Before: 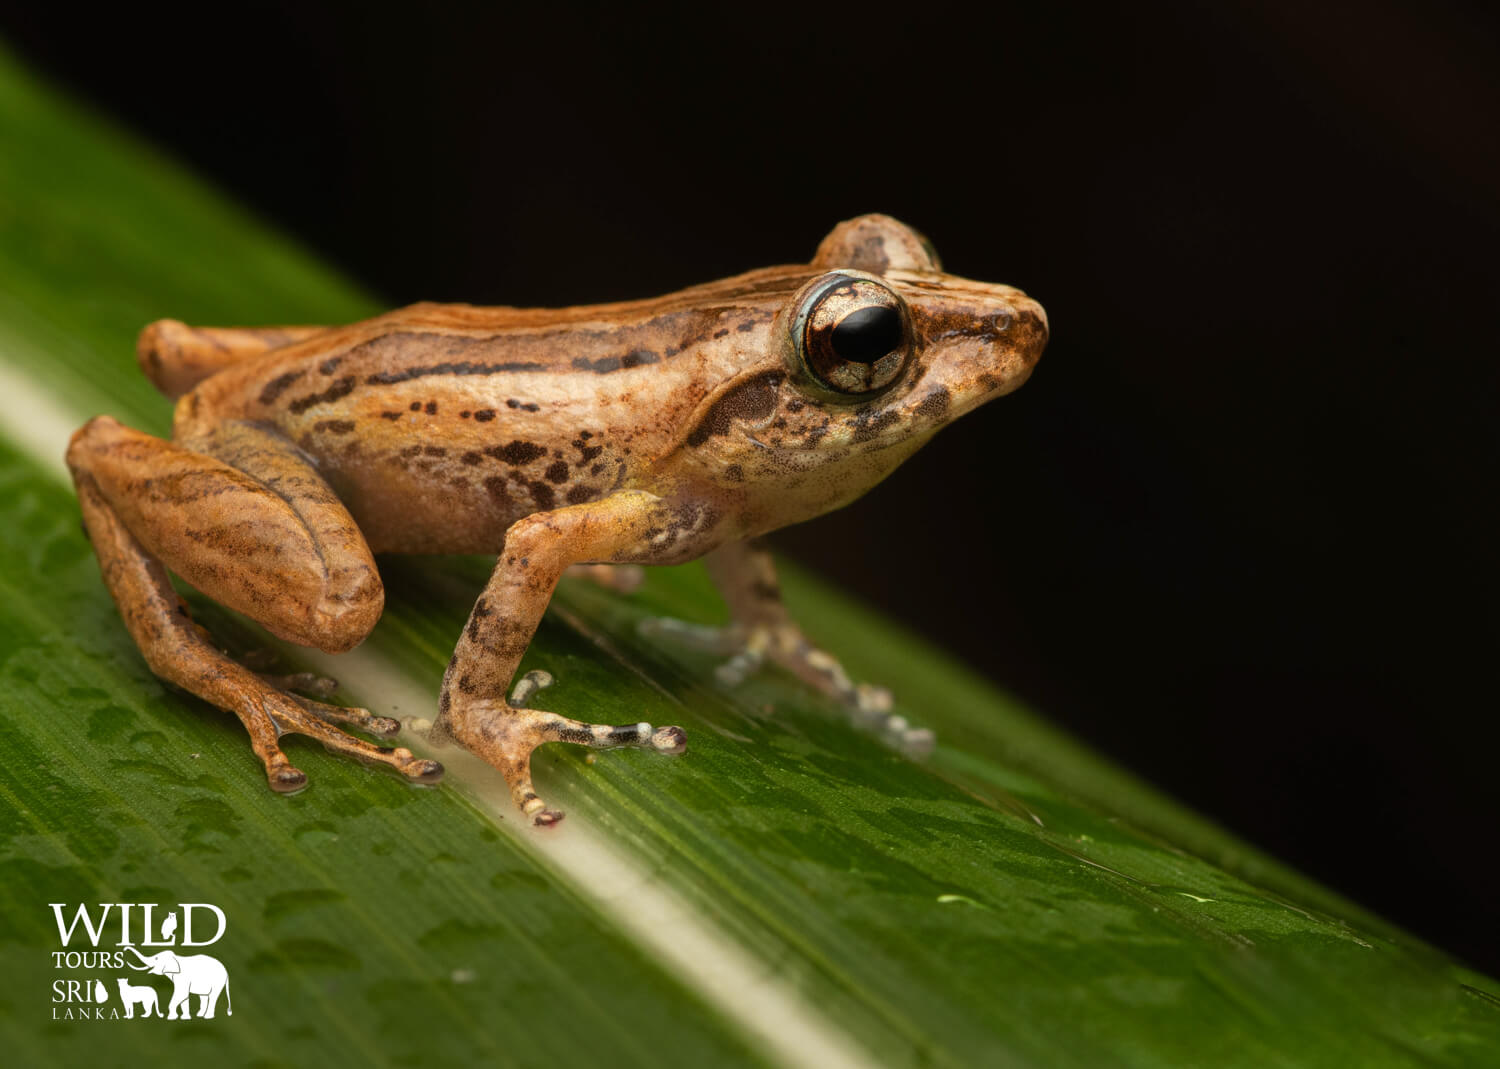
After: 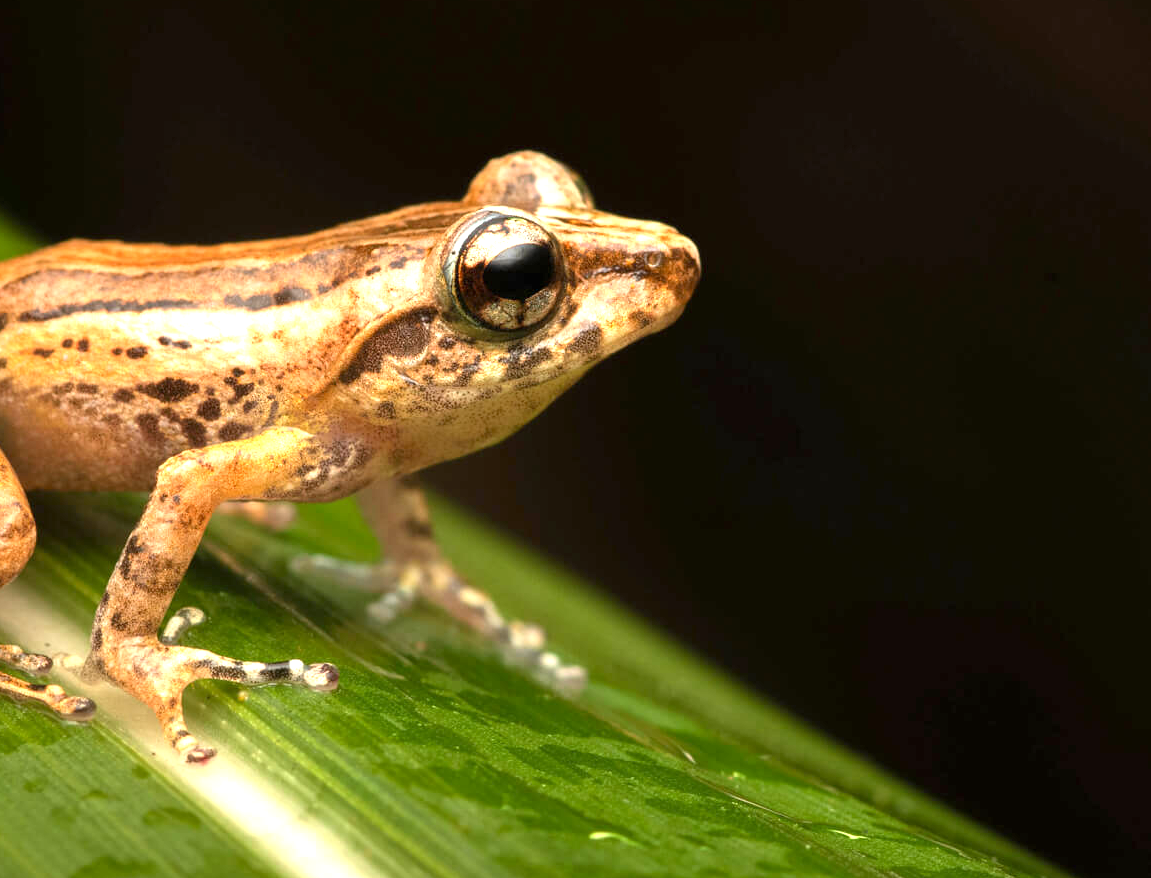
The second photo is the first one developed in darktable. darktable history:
crop: left 23.248%, top 5.917%, bottom 11.868%
exposure: black level correction 0.001, exposure 1.398 EV, compensate highlight preservation false
